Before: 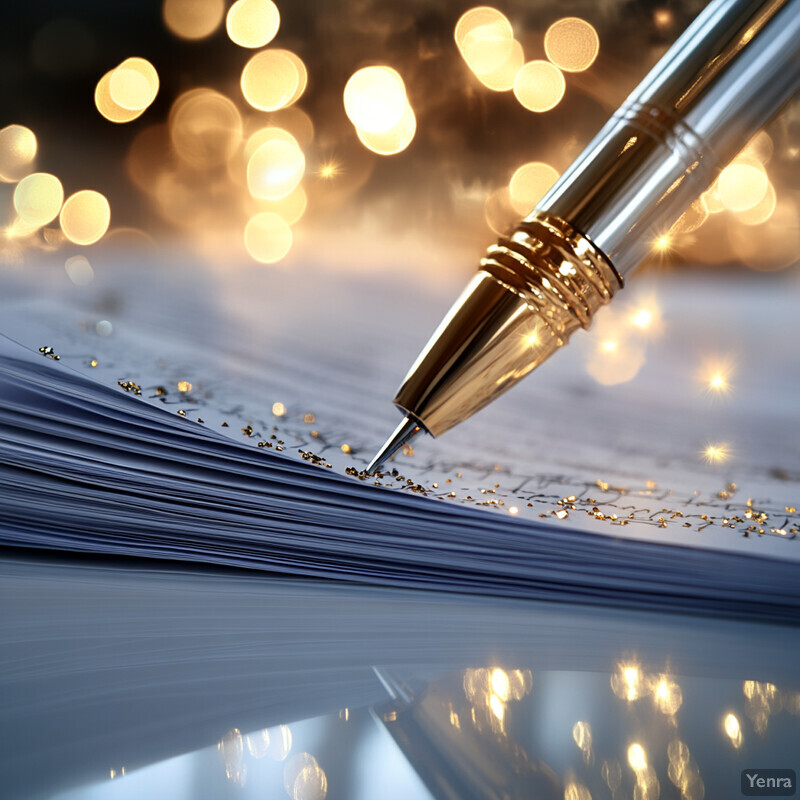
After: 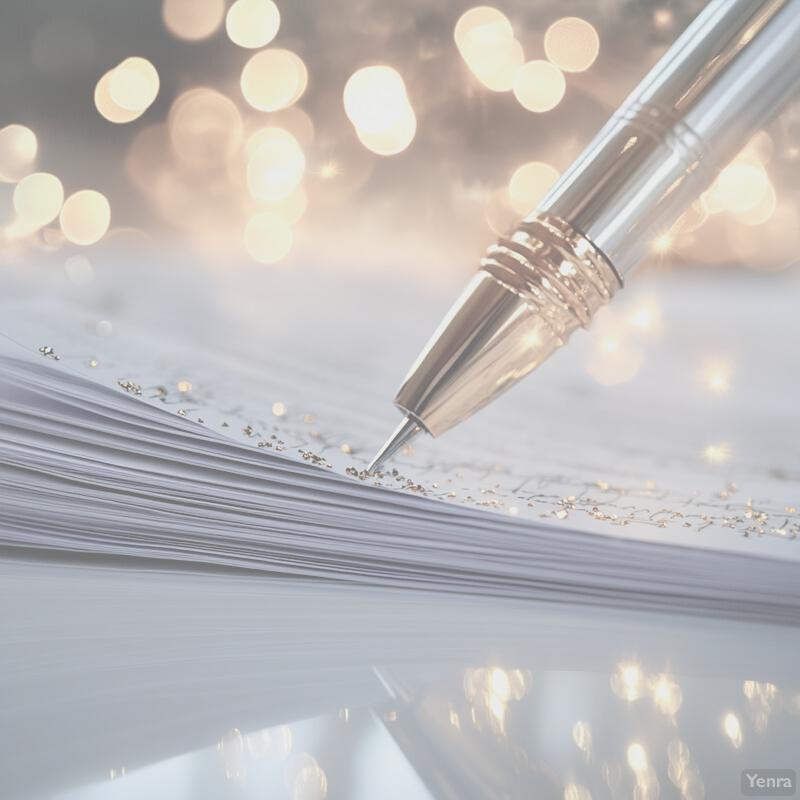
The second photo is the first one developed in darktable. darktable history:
color contrast: green-magenta contrast 1.69, blue-yellow contrast 1.49
contrast brightness saturation: contrast -0.32, brightness 0.75, saturation -0.78
